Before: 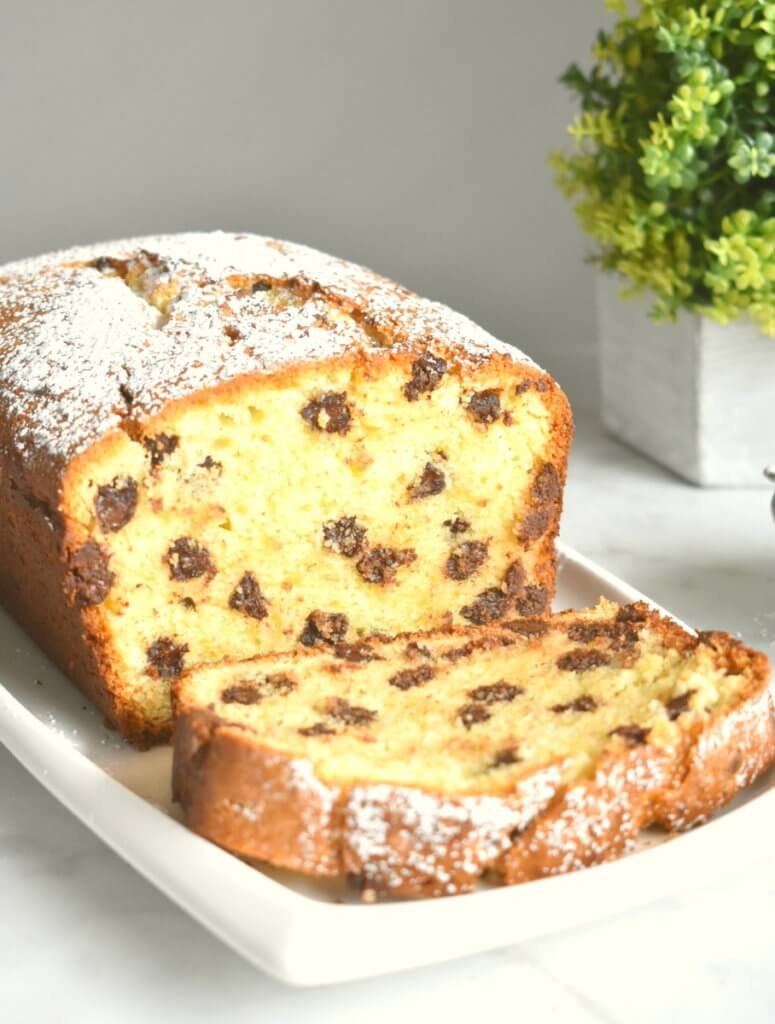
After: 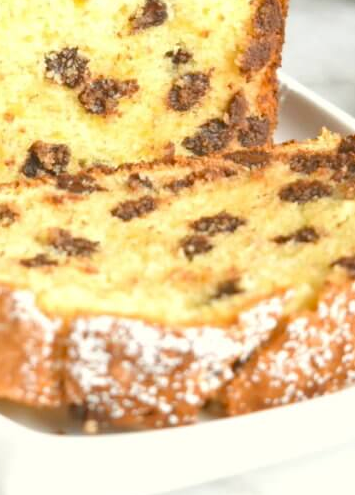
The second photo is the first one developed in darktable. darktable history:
haze removal: compatibility mode true, adaptive false
crop: left 35.976%, top 45.819%, right 18.162%, bottom 5.807%
